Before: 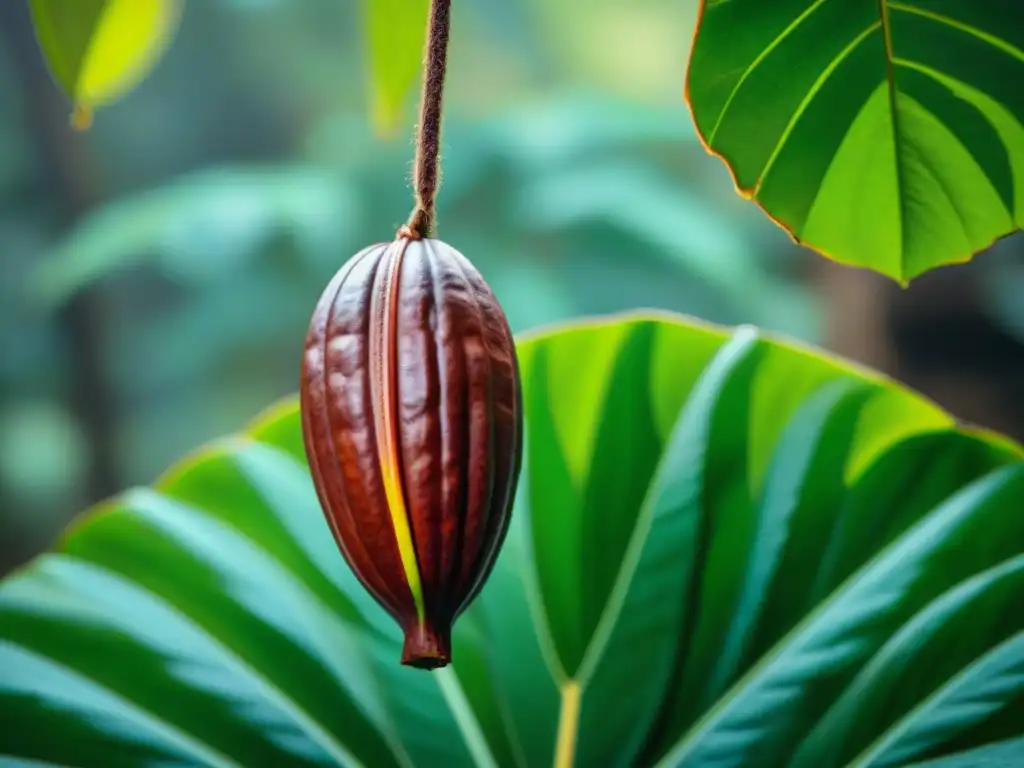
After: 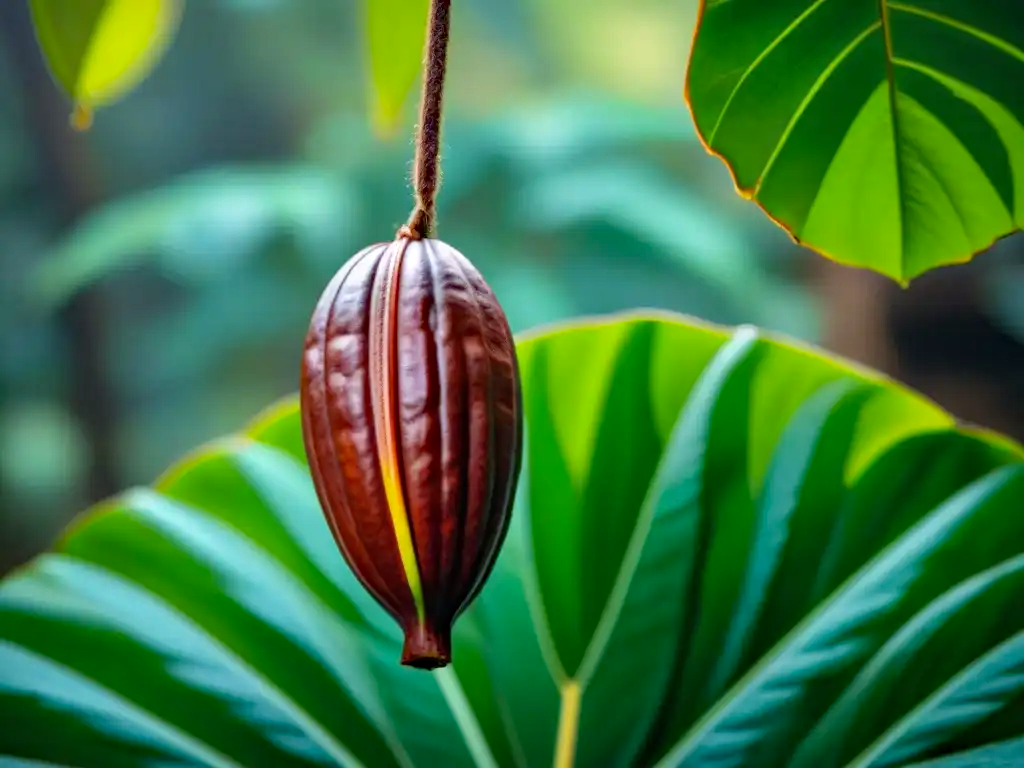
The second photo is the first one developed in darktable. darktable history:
haze removal: strength 0.299, distance 0.246, compatibility mode true, adaptive false
